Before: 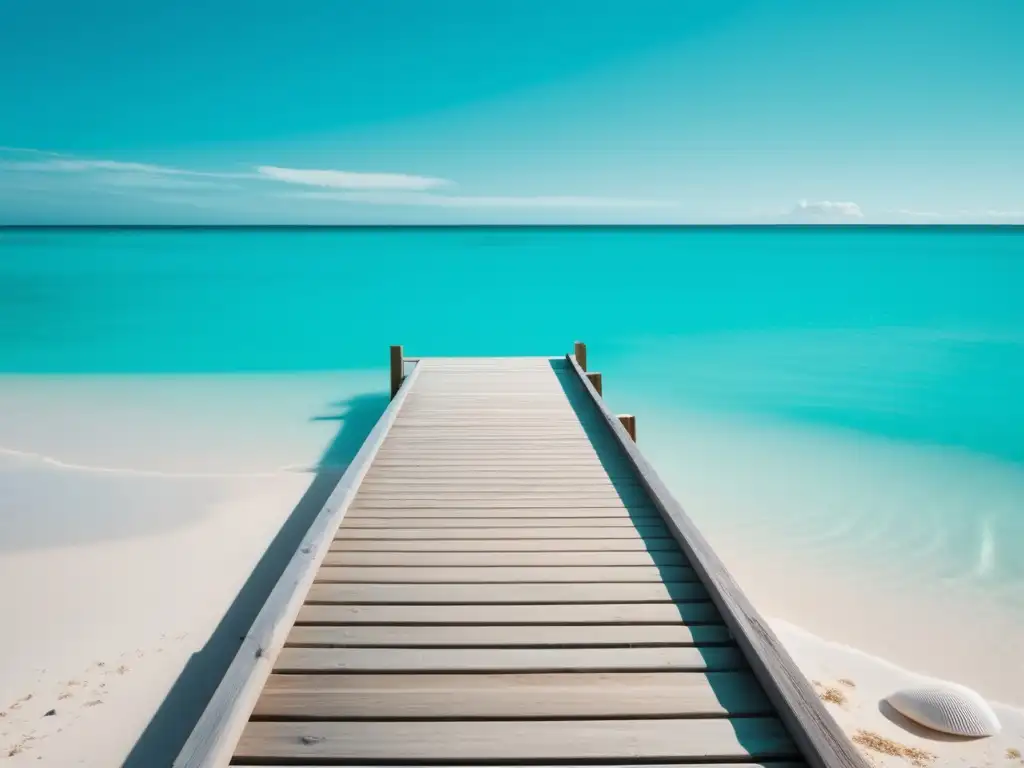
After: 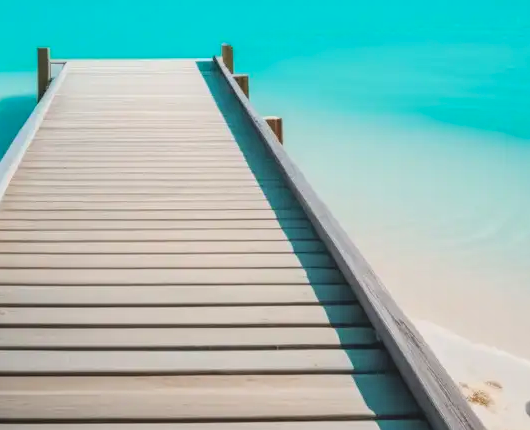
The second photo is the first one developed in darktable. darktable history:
contrast brightness saturation: contrast -0.1, brightness 0.05, saturation 0.08
crop: left 34.479%, top 38.822%, right 13.718%, bottom 5.172%
tone curve: curves: ch0 [(0, 0.008) (0.083, 0.073) (0.28, 0.286) (0.528, 0.559) (0.961, 0.966) (1, 1)], color space Lab, linked channels, preserve colors none
local contrast: highlights 0%, shadows 0%, detail 133%
